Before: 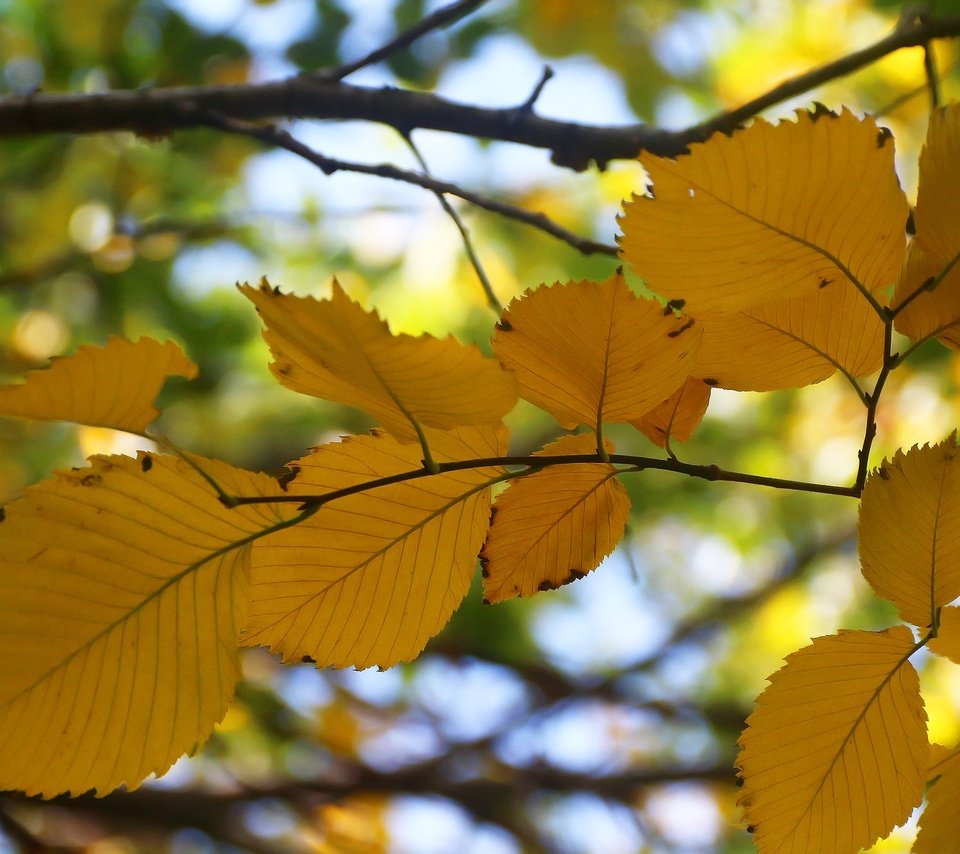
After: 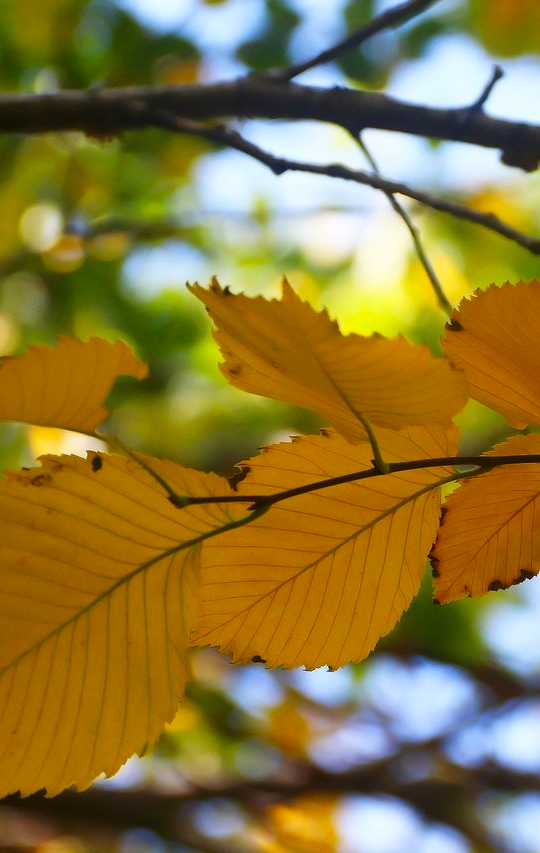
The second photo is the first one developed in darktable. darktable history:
contrast brightness saturation: saturation 0.184
crop: left 5.259%, right 38.476%
